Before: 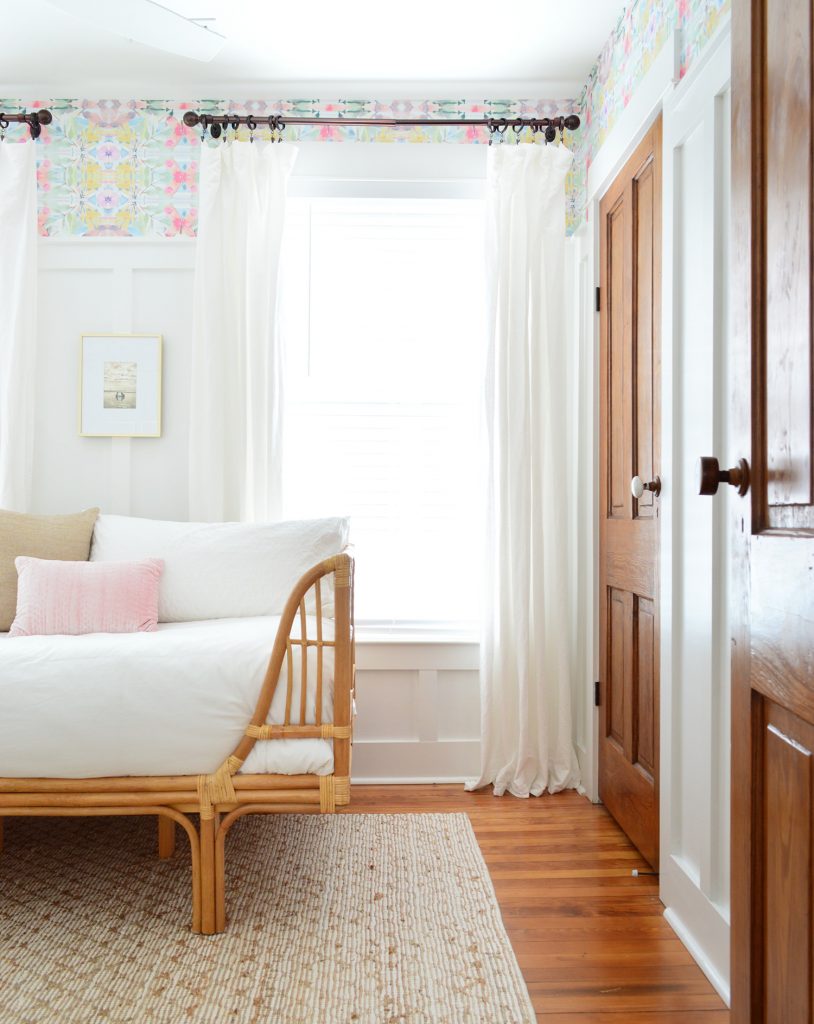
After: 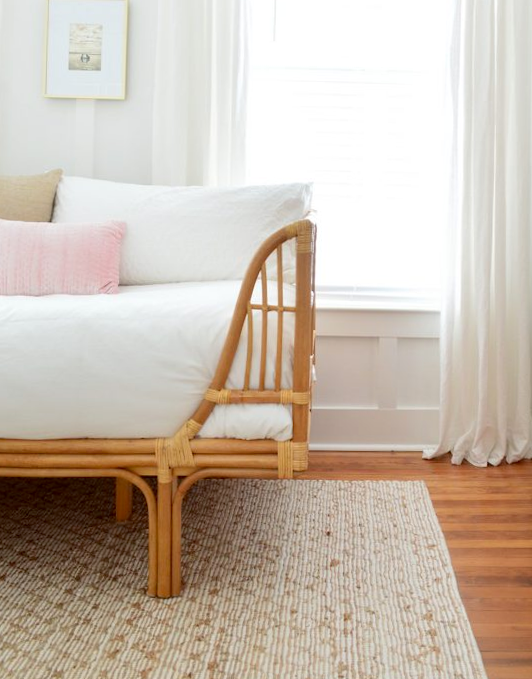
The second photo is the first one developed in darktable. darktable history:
crop and rotate: angle -1.02°, left 3.62%, top 32.146%, right 29.552%
exposure: black level correction 0.005, exposure 0.003 EV, compensate exposure bias true, compensate highlight preservation false
